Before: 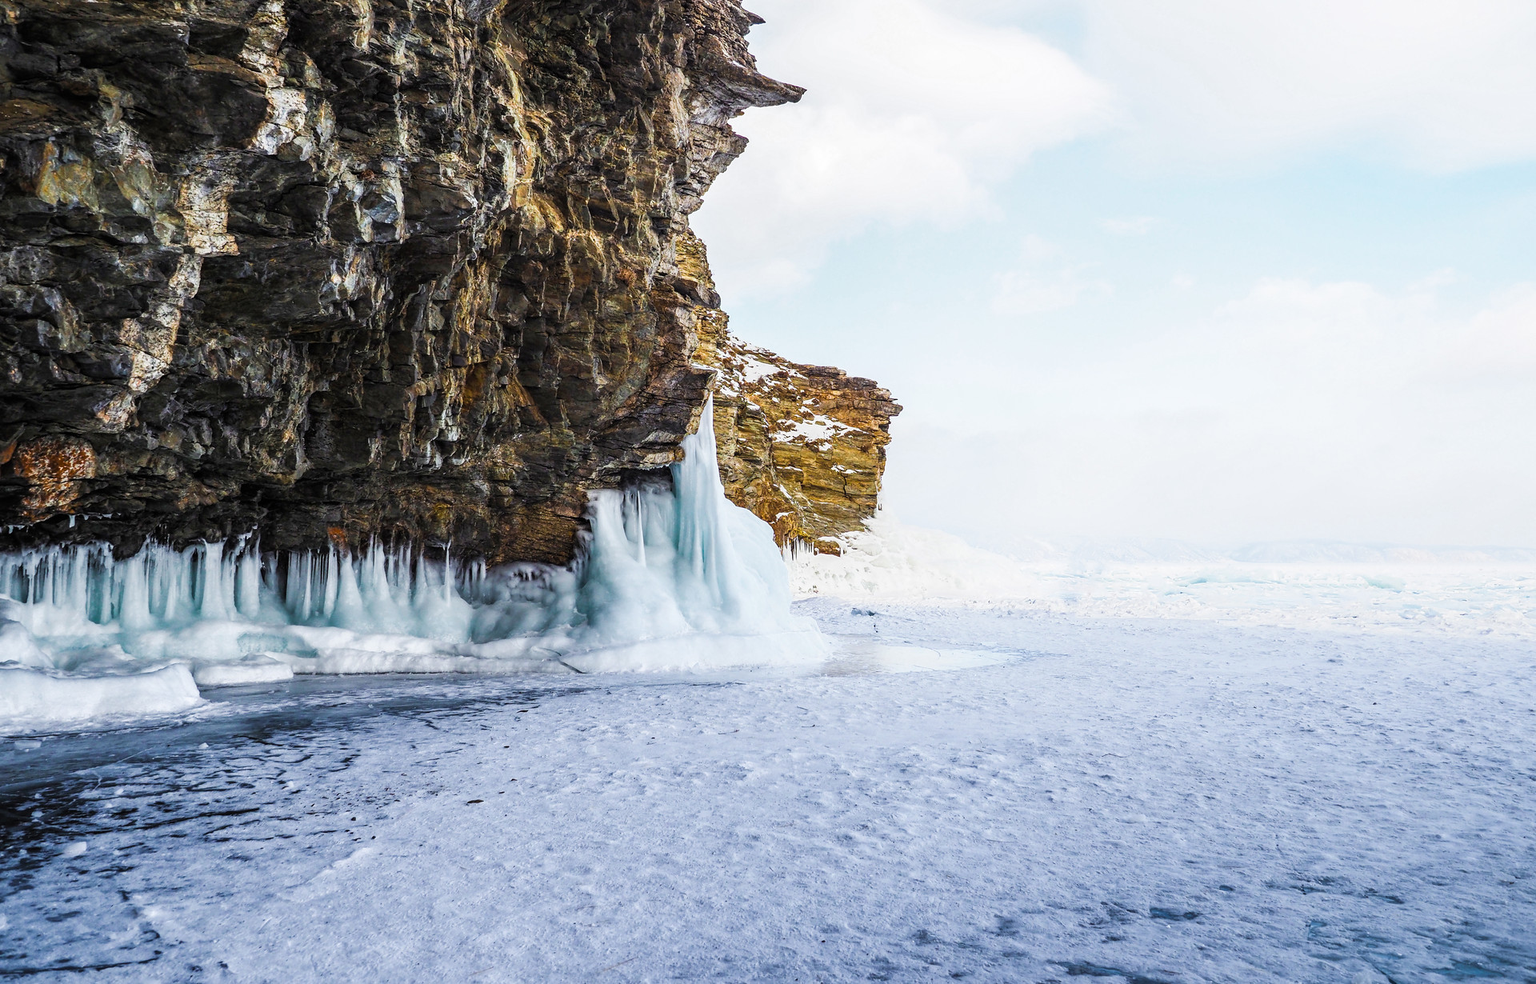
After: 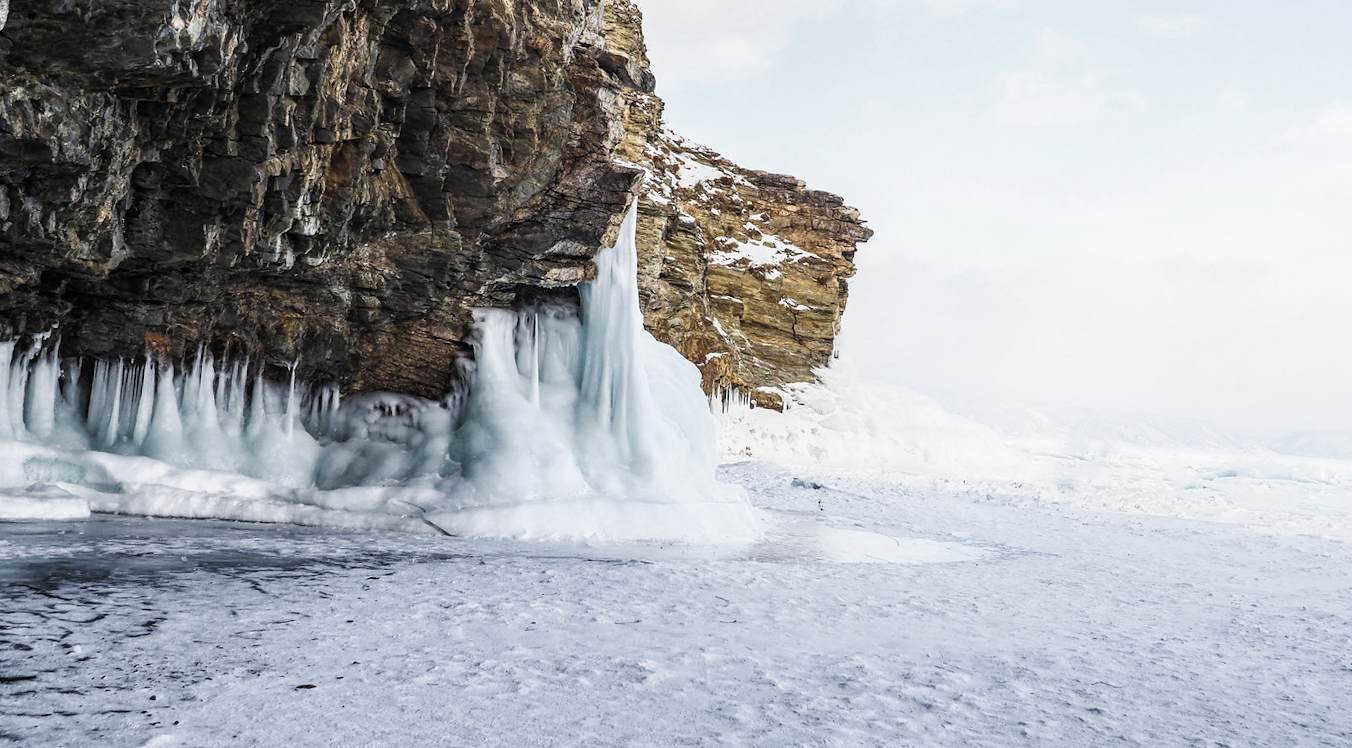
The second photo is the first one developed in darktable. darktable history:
crop and rotate: angle -3.97°, left 9.84%, top 20.702%, right 12.272%, bottom 12.03%
color correction: highlights b* -0.026, saturation 0.604
tone equalizer: on, module defaults
